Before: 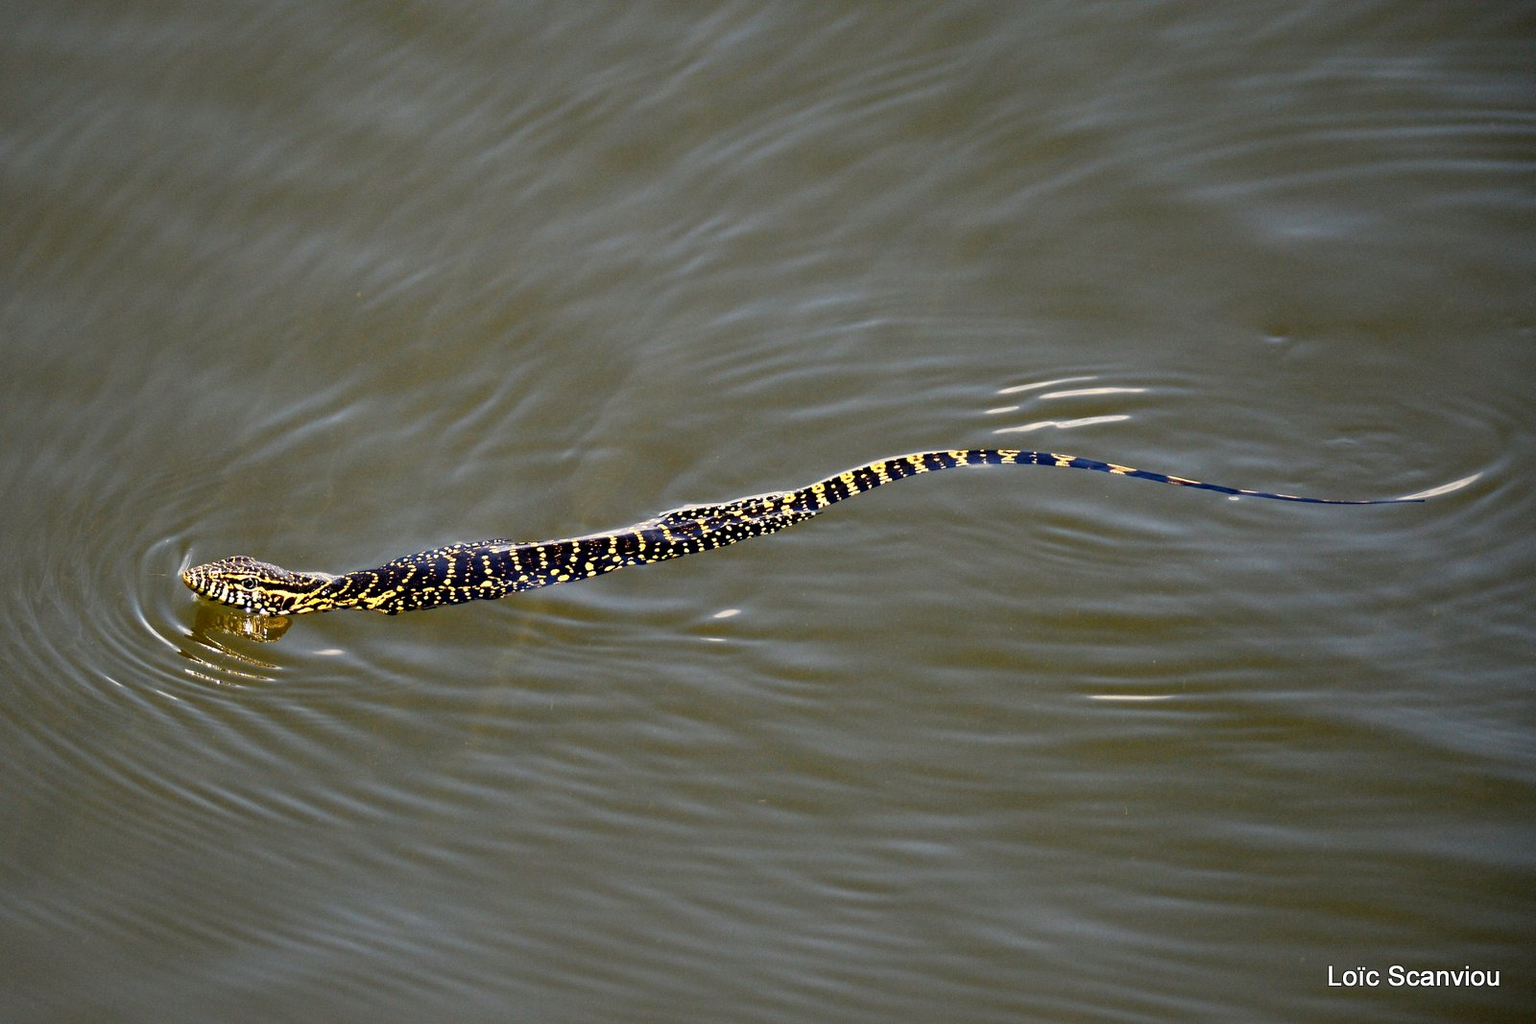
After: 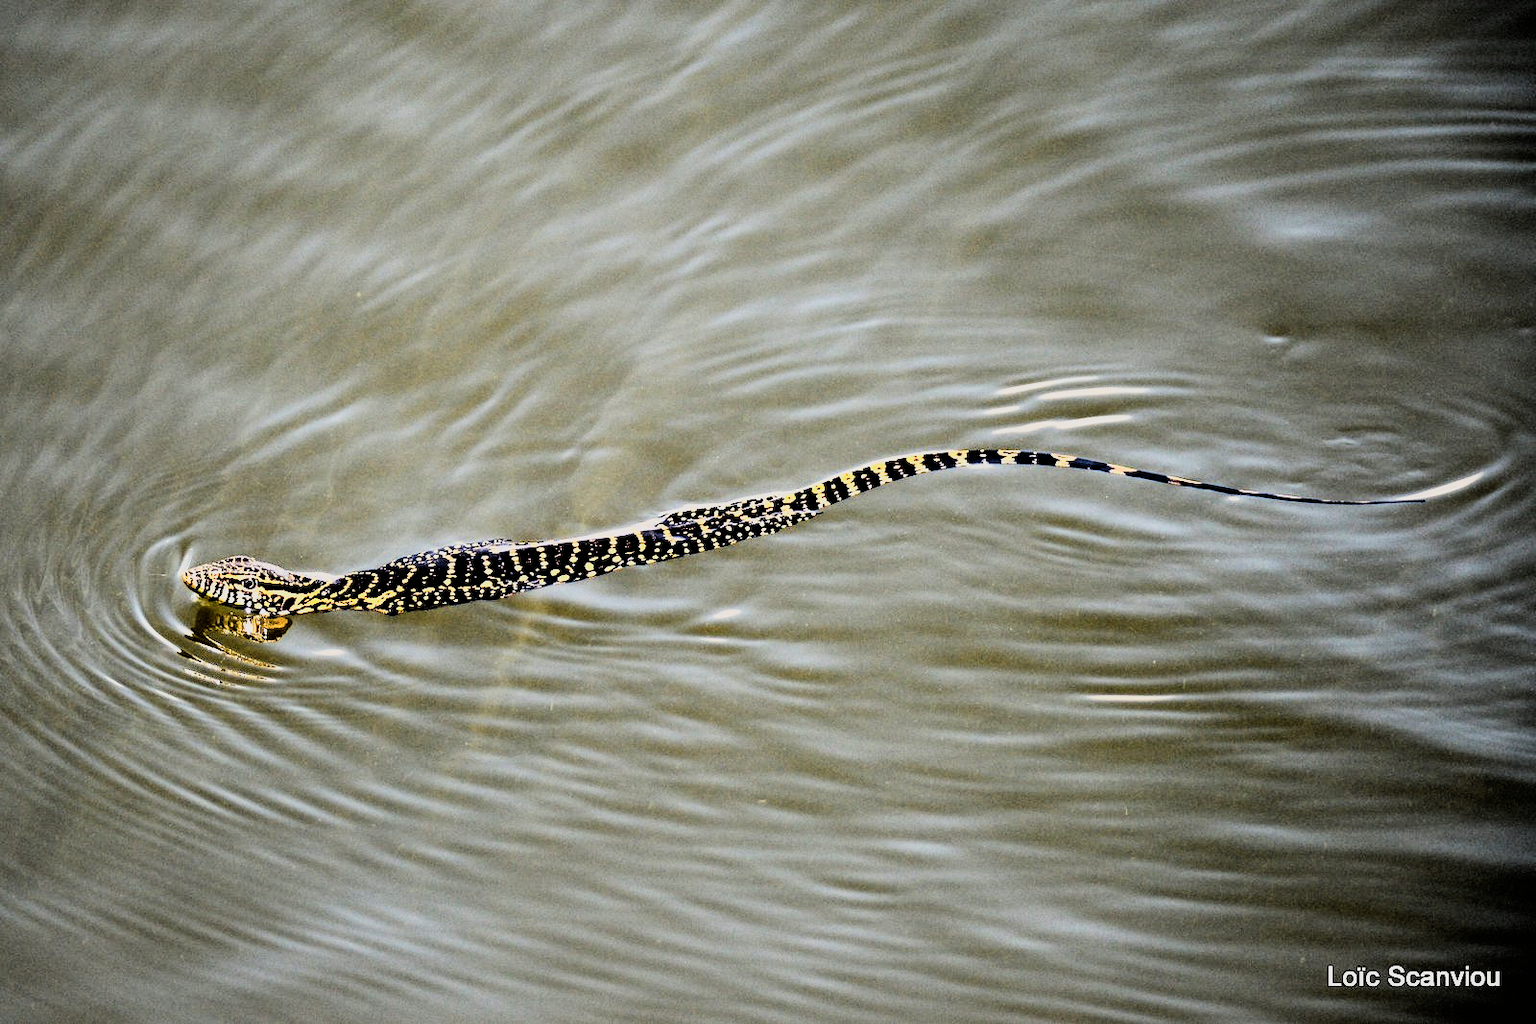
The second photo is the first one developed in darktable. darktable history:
rgb curve: curves: ch0 [(0, 0) (0.21, 0.15) (0.24, 0.21) (0.5, 0.75) (0.75, 0.96) (0.89, 0.99) (1, 1)]; ch1 [(0, 0.02) (0.21, 0.13) (0.25, 0.2) (0.5, 0.67) (0.75, 0.9) (0.89, 0.97) (1, 1)]; ch2 [(0, 0.02) (0.21, 0.13) (0.25, 0.2) (0.5, 0.67) (0.75, 0.9) (0.89, 0.97) (1, 1)], compensate middle gray true
filmic rgb: black relative exposure -5 EV, hardness 2.88, contrast 1.4, highlights saturation mix -30%
